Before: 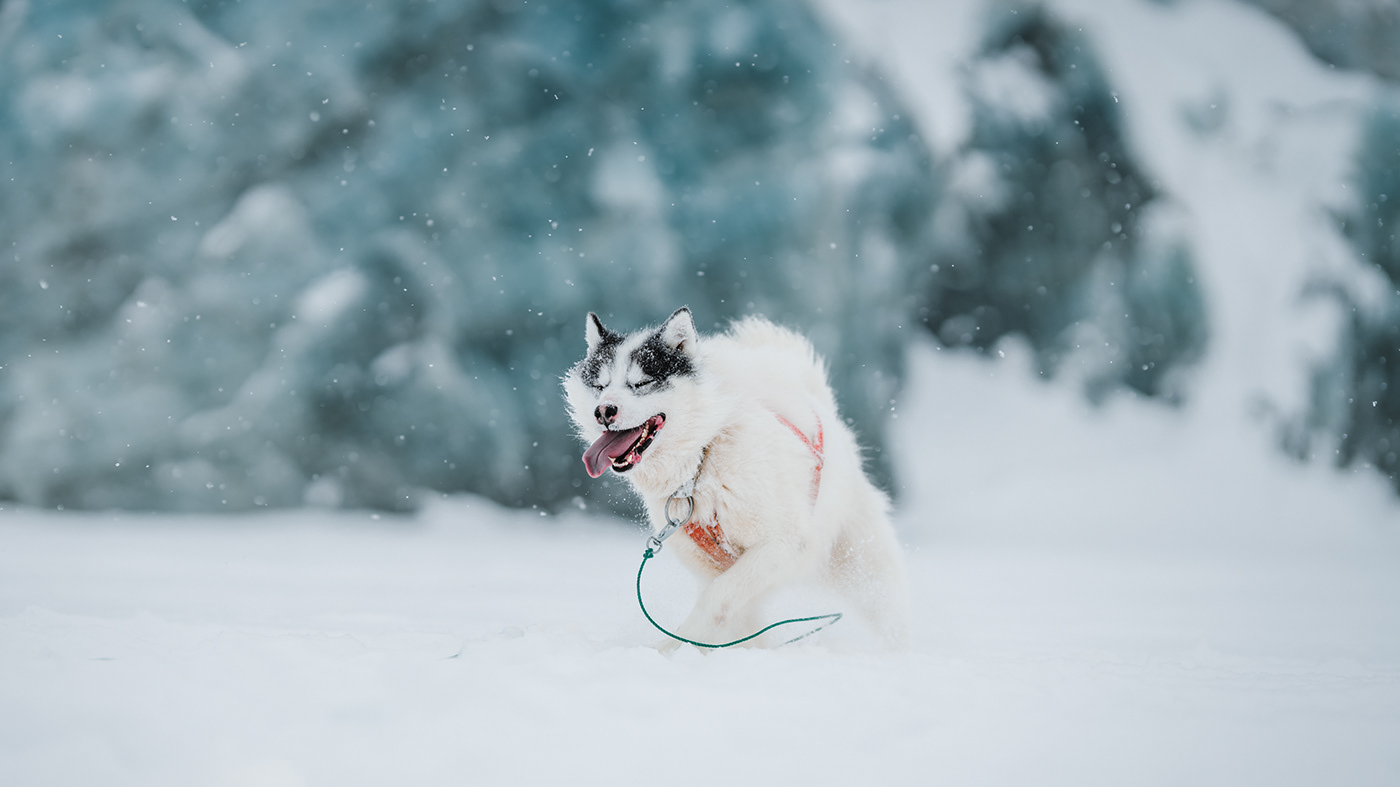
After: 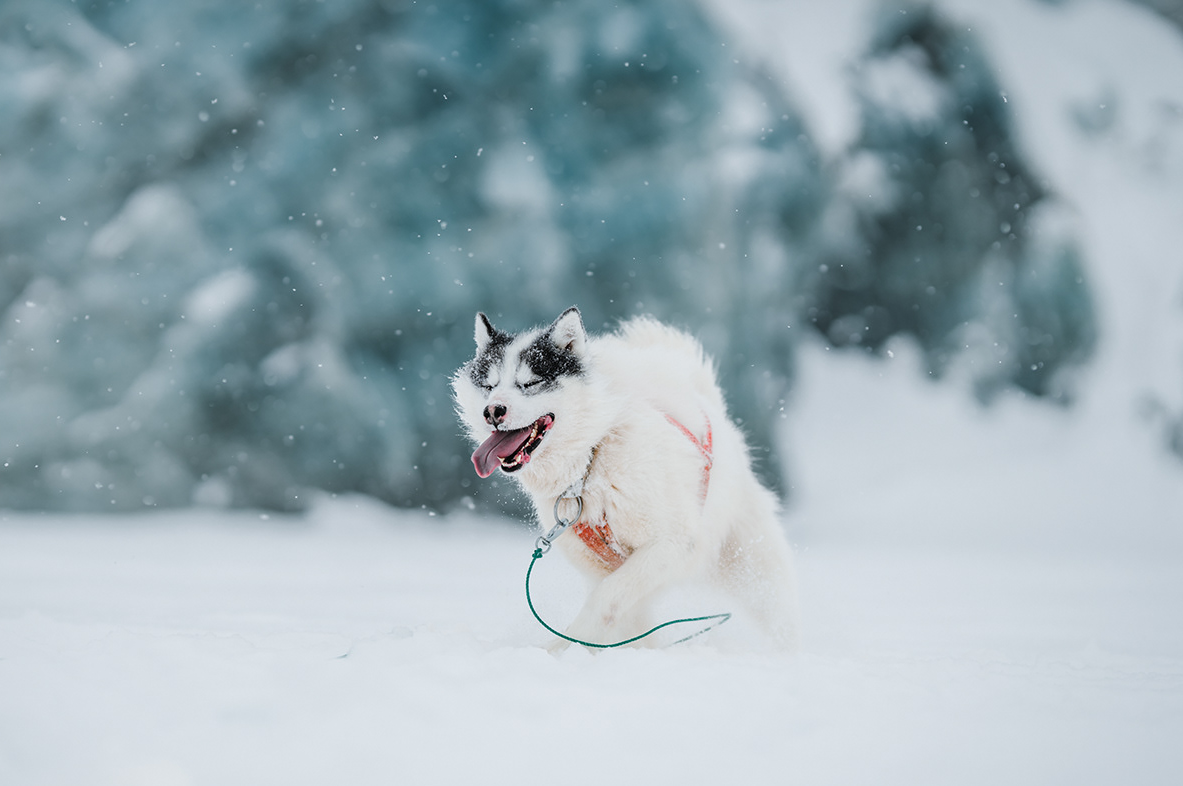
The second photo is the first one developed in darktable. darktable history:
crop: left 7.968%, right 7.517%
